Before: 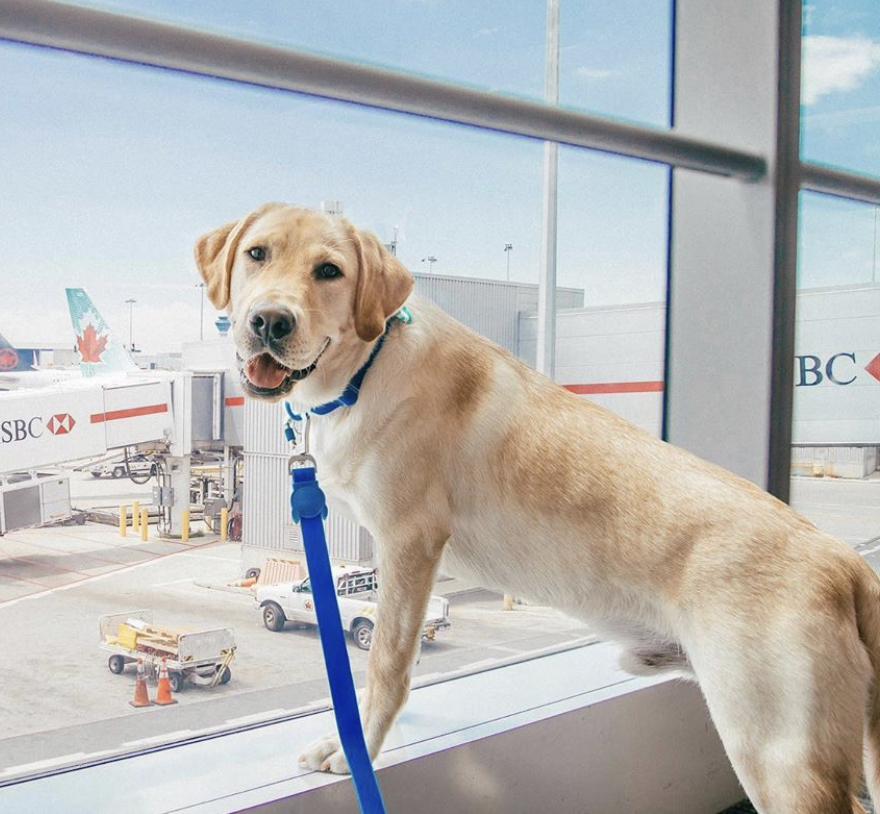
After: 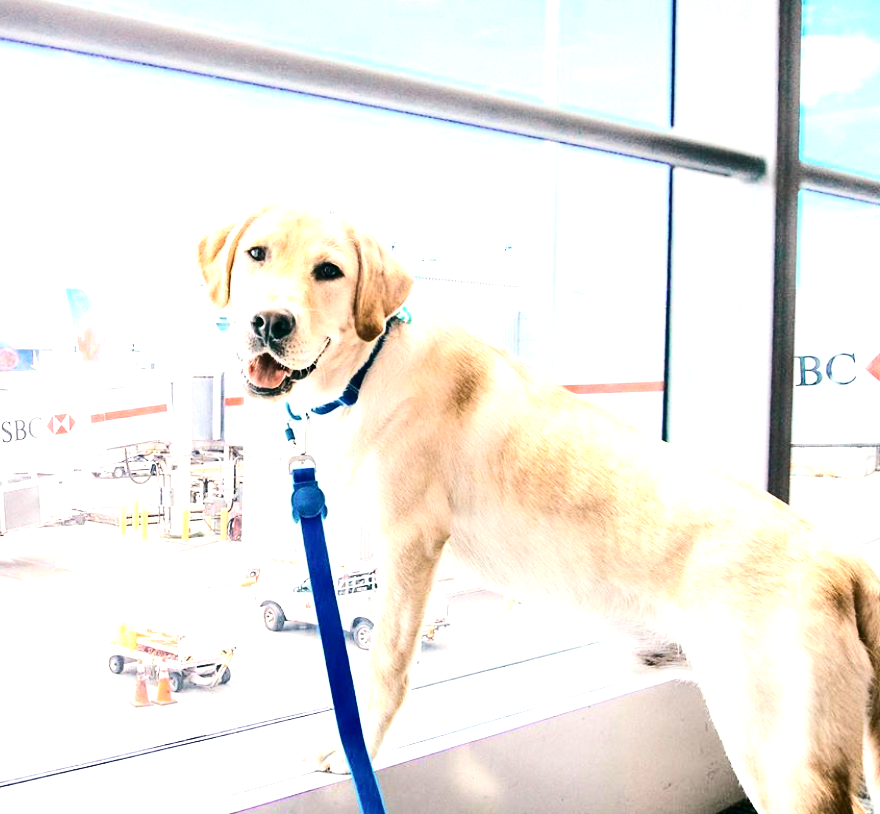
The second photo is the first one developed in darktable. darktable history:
contrast brightness saturation: contrast 0.248, saturation -0.323
color balance rgb: linear chroma grading › mid-tones 7.733%, perceptual saturation grading › global saturation 25.67%, perceptual brilliance grading › highlights 18.121%, perceptual brilliance grading › mid-tones 32.377%, perceptual brilliance grading › shadows -30.528%, global vibrance 20.56%
exposure: black level correction 0.001, exposure 0.674 EV, compensate highlight preservation false
